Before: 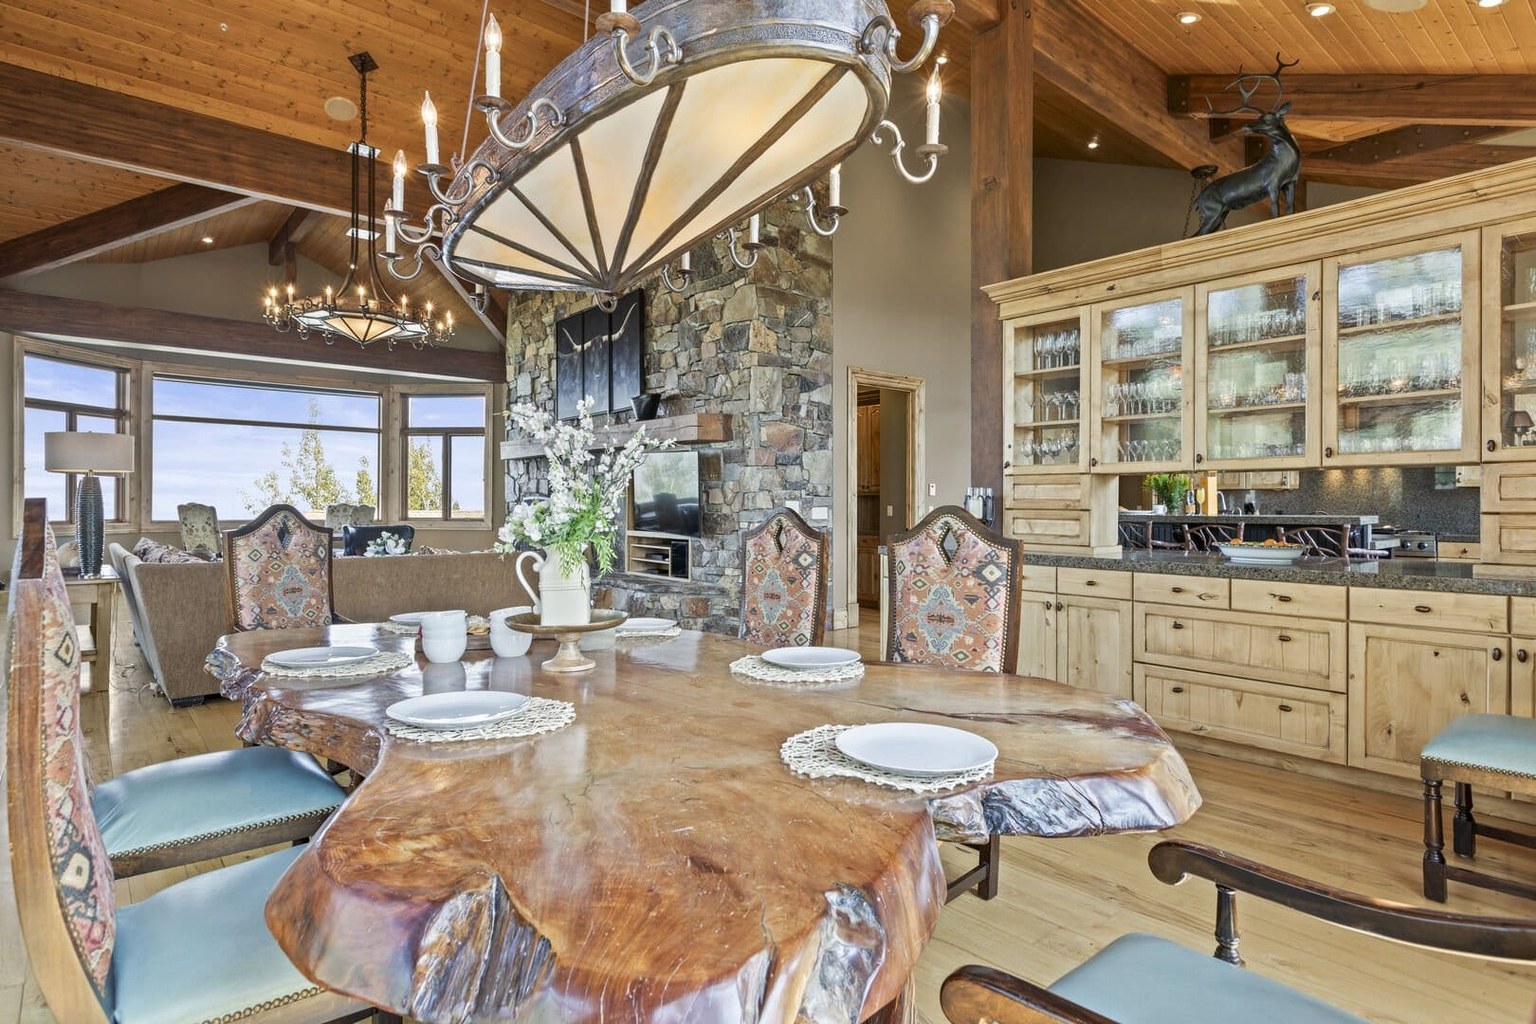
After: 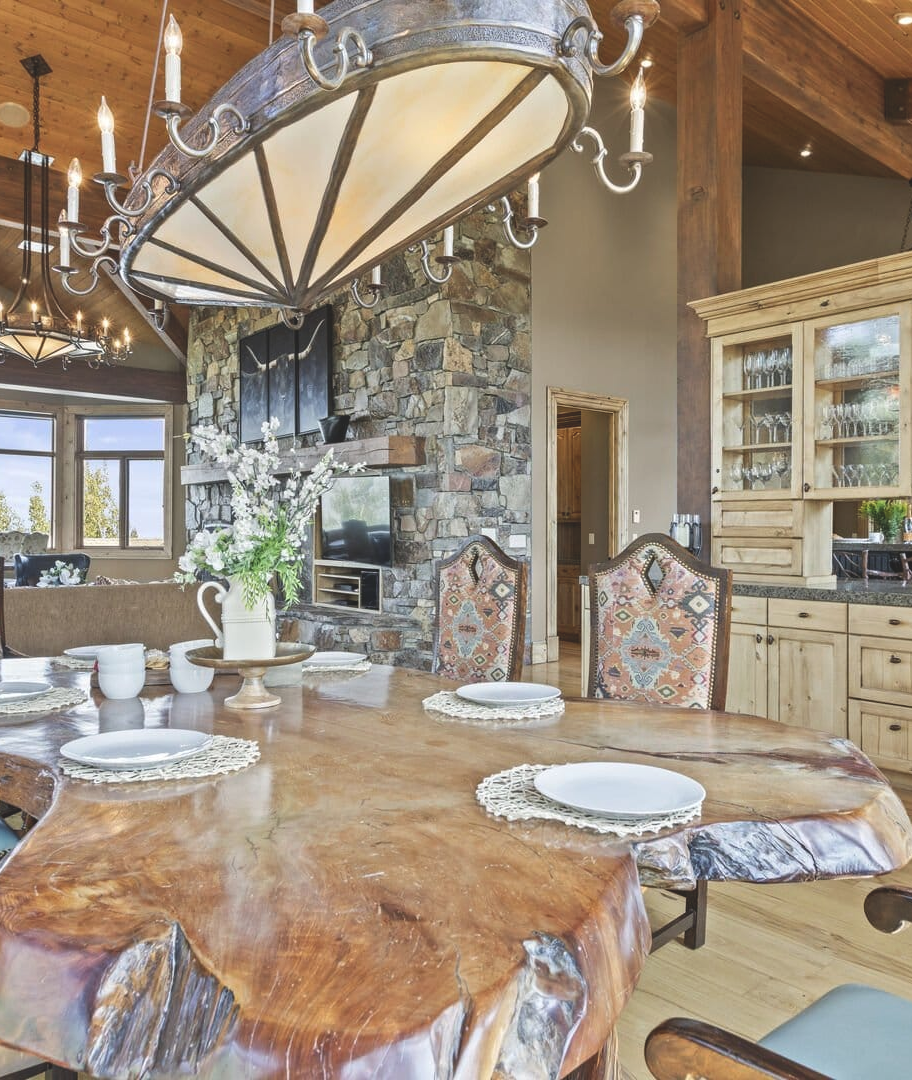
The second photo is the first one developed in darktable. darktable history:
exposure: black level correction -0.015, compensate exposure bias true, compensate highlight preservation false
crop: left 21.444%, right 22.234%
